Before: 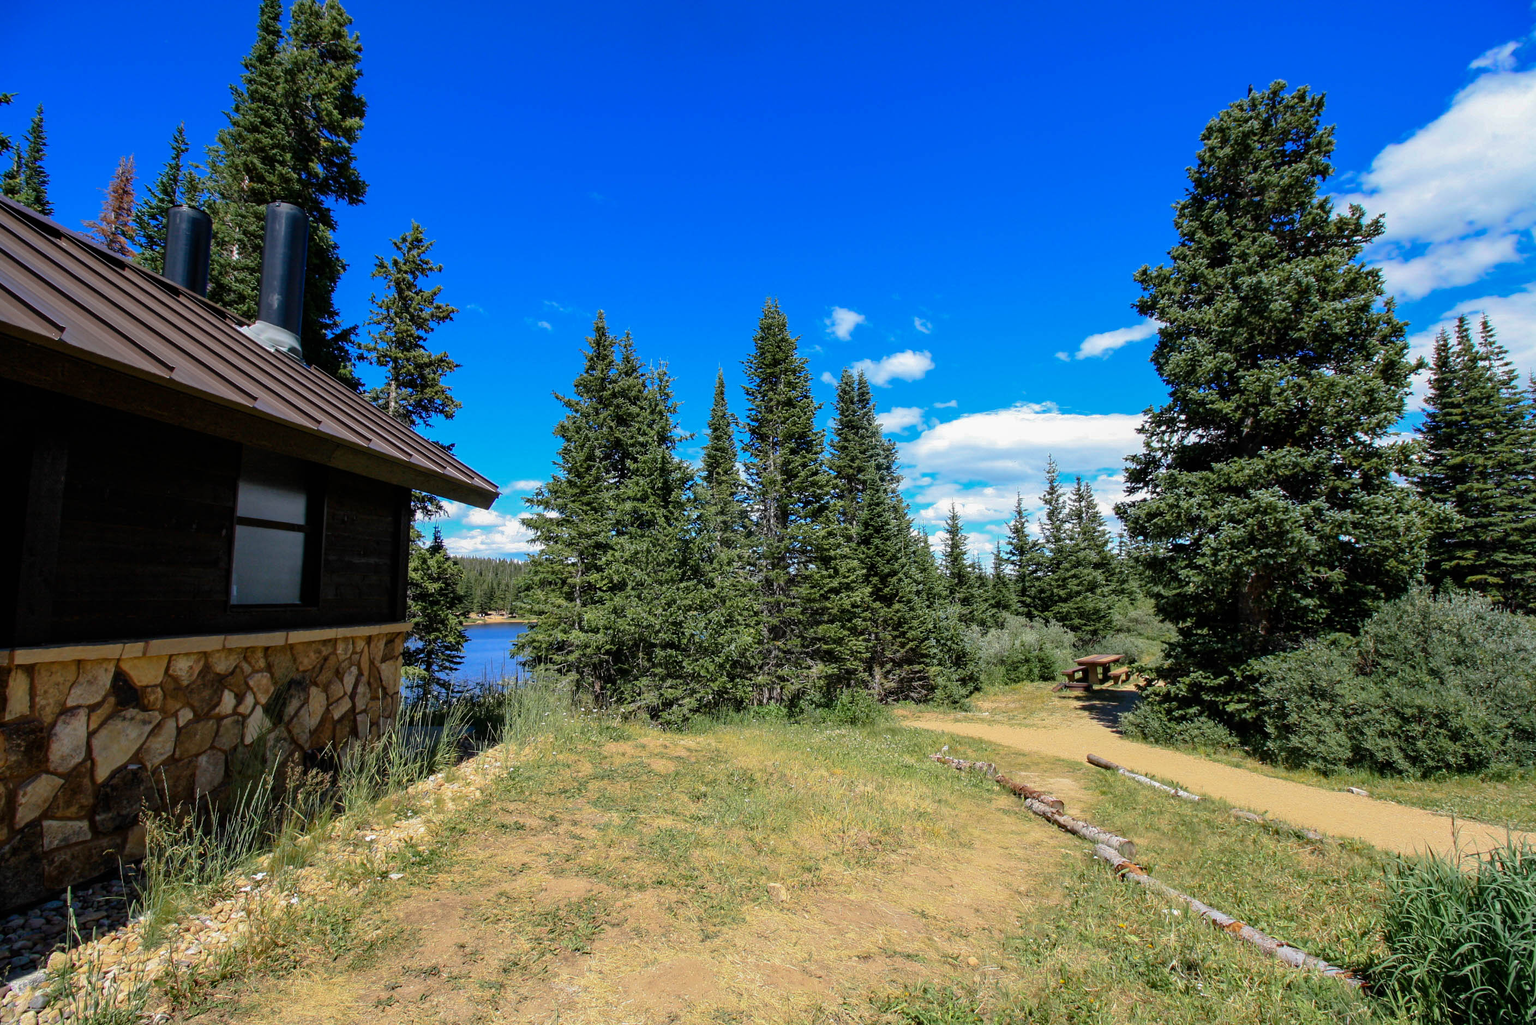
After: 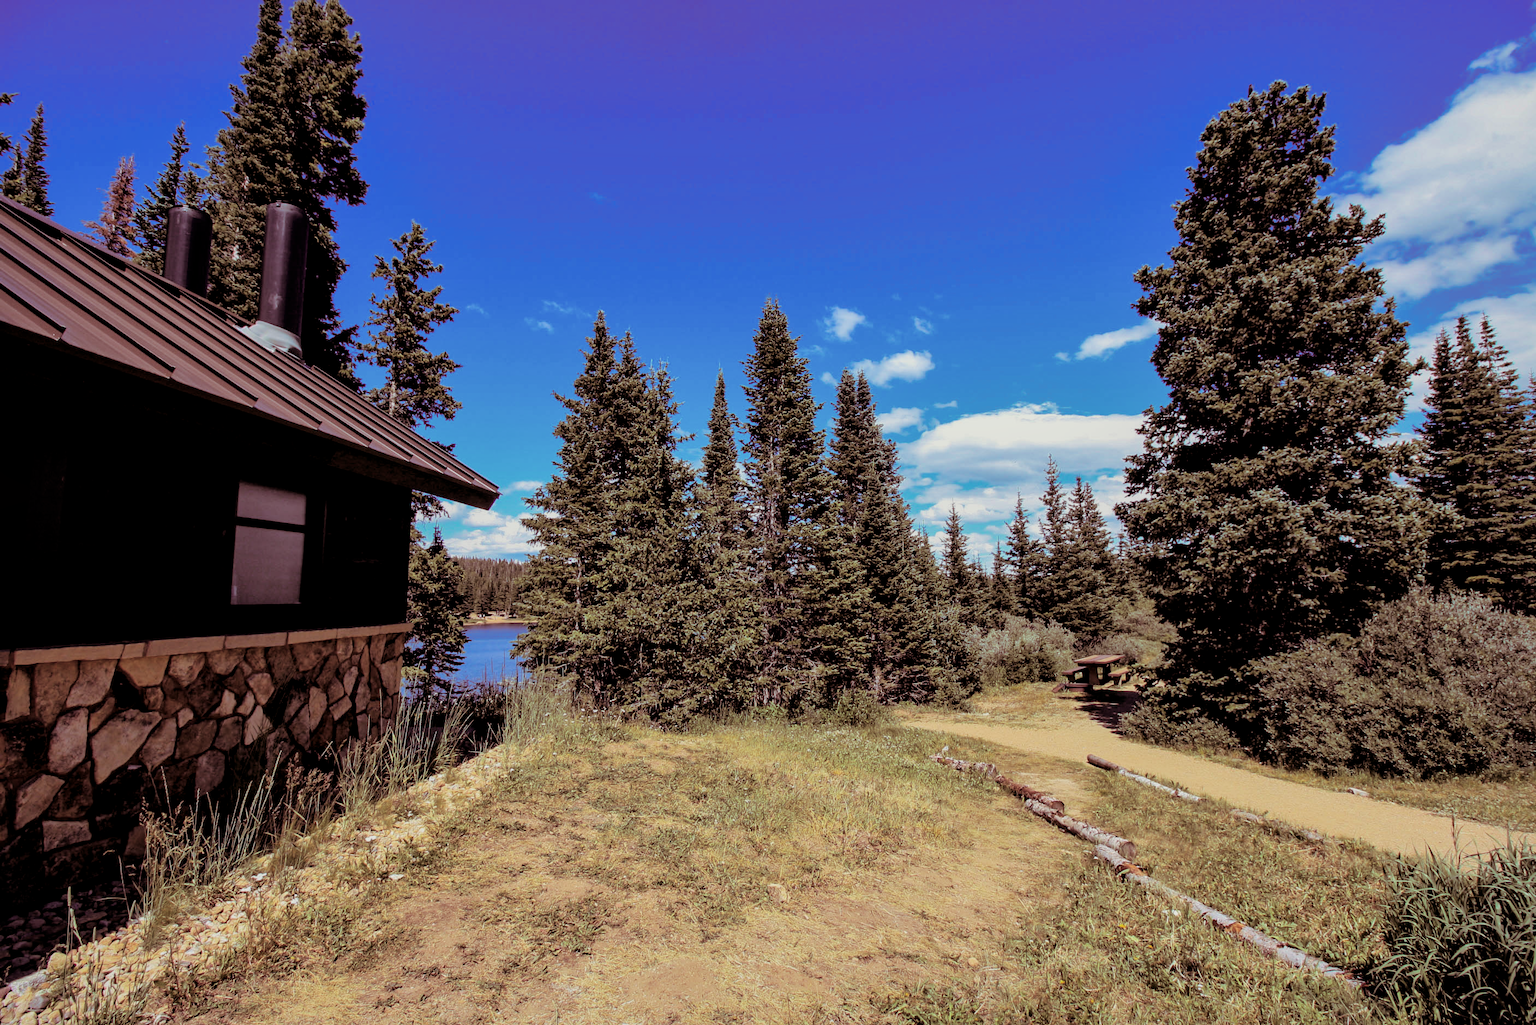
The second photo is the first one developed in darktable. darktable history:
split-toning: on, module defaults
local contrast: mode bilateral grid, contrast 20, coarseness 100, detail 150%, midtone range 0.2
filmic rgb: black relative exposure -7.65 EV, white relative exposure 4.56 EV, hardness 3.61
